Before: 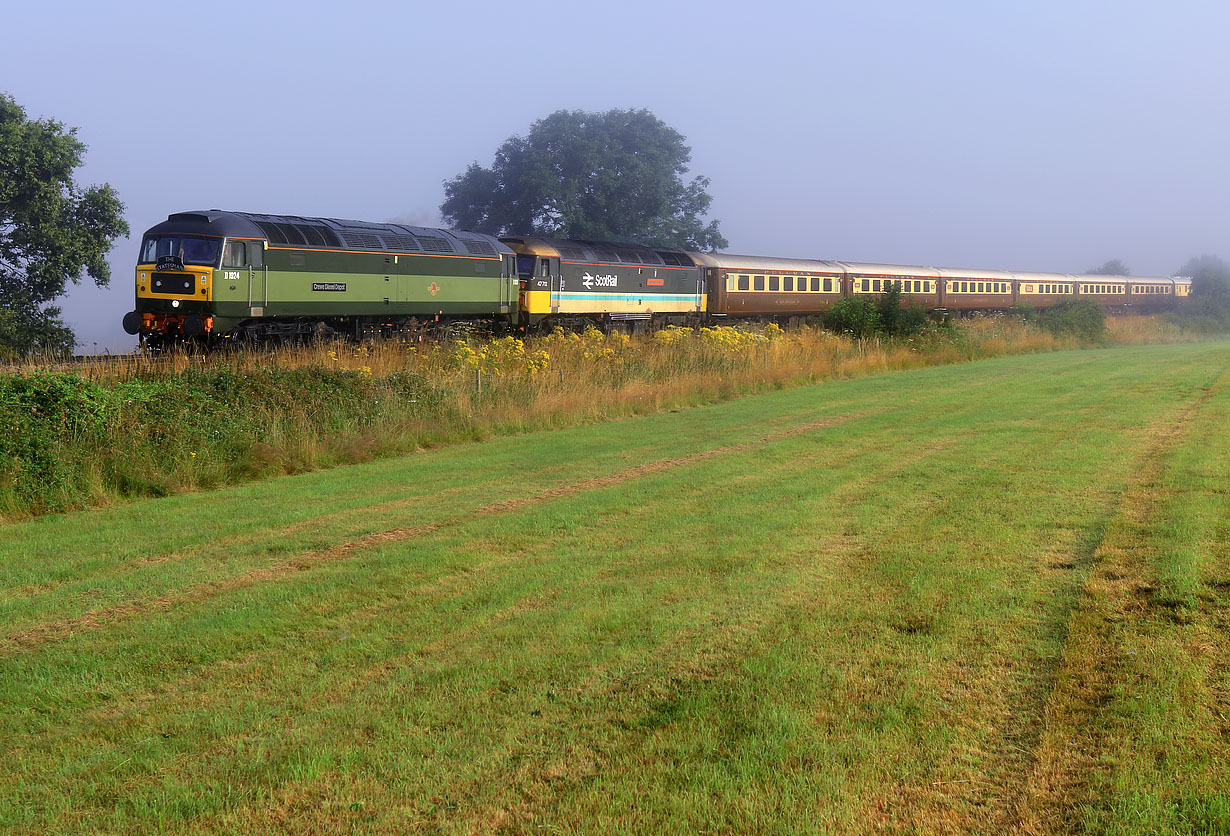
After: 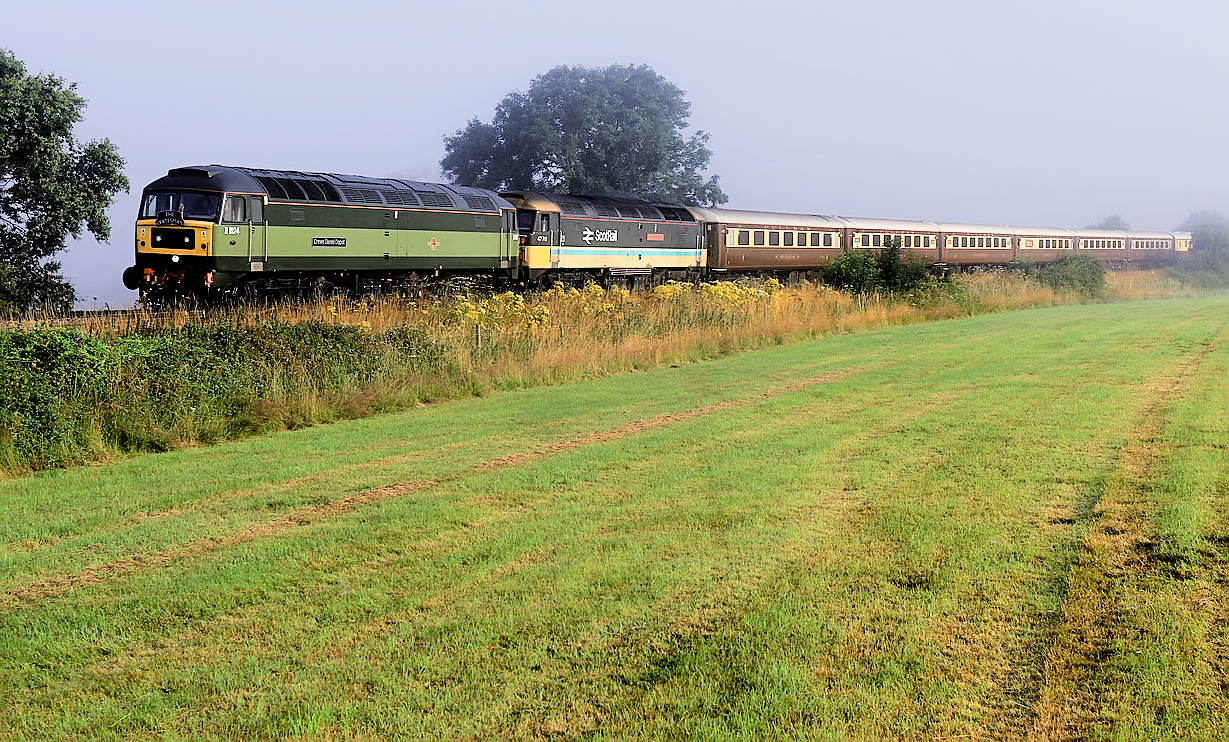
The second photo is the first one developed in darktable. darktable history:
crop and rotate: top 5.609%, bottom 5.609%
exposure: black level correction 0.001, exposure 0.5 EV, compensate exposure bias true, compensate highlight preservation false
sharpen: on, module defaults
filmic rgb: black relative exposure -5 EV, hardness 2.88, contrast 1.4, highlights saturation mix -30%
